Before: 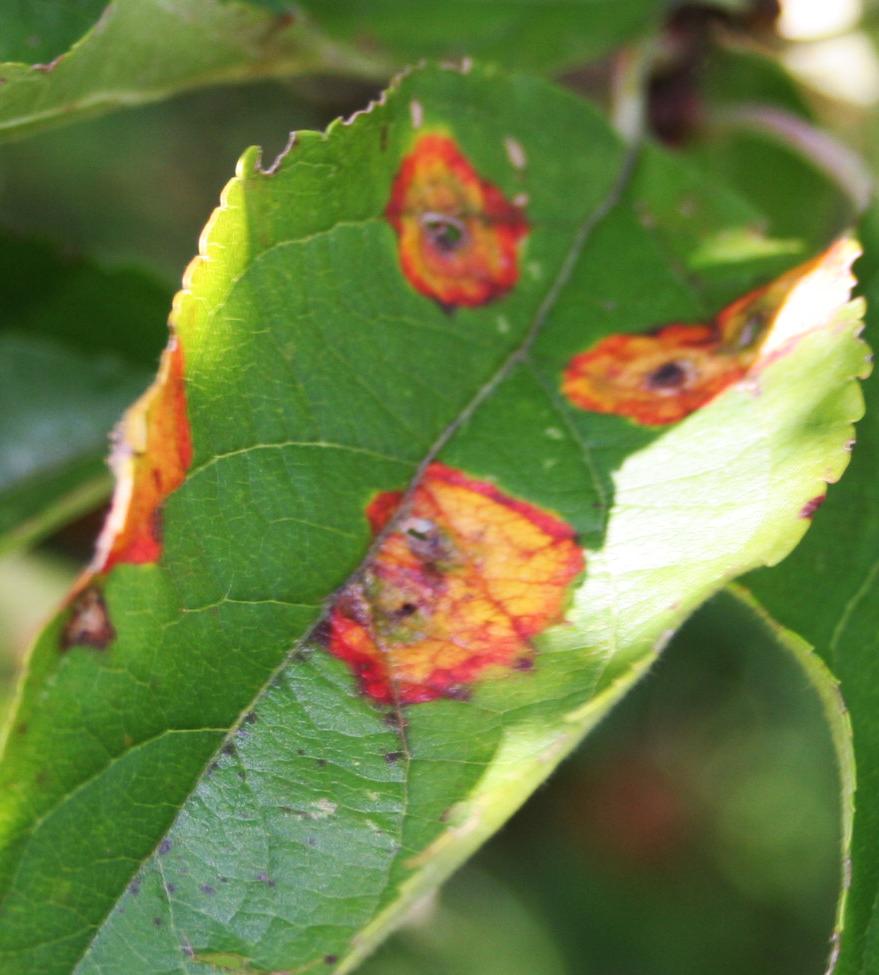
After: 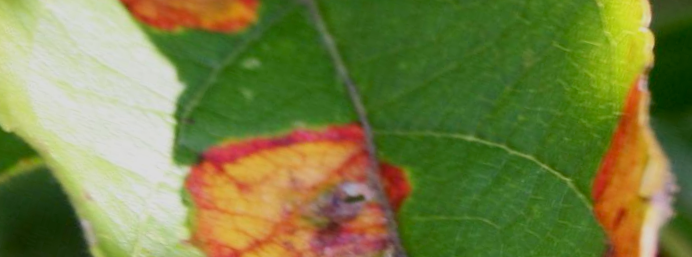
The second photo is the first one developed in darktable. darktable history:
white balance: emerald 1
crop and rotate: angle 16.12°, top 30.835%, bottom 35.653%
exposure: black level correction 0.011, exposure -0.478 EV, compensate highlight preservation false
